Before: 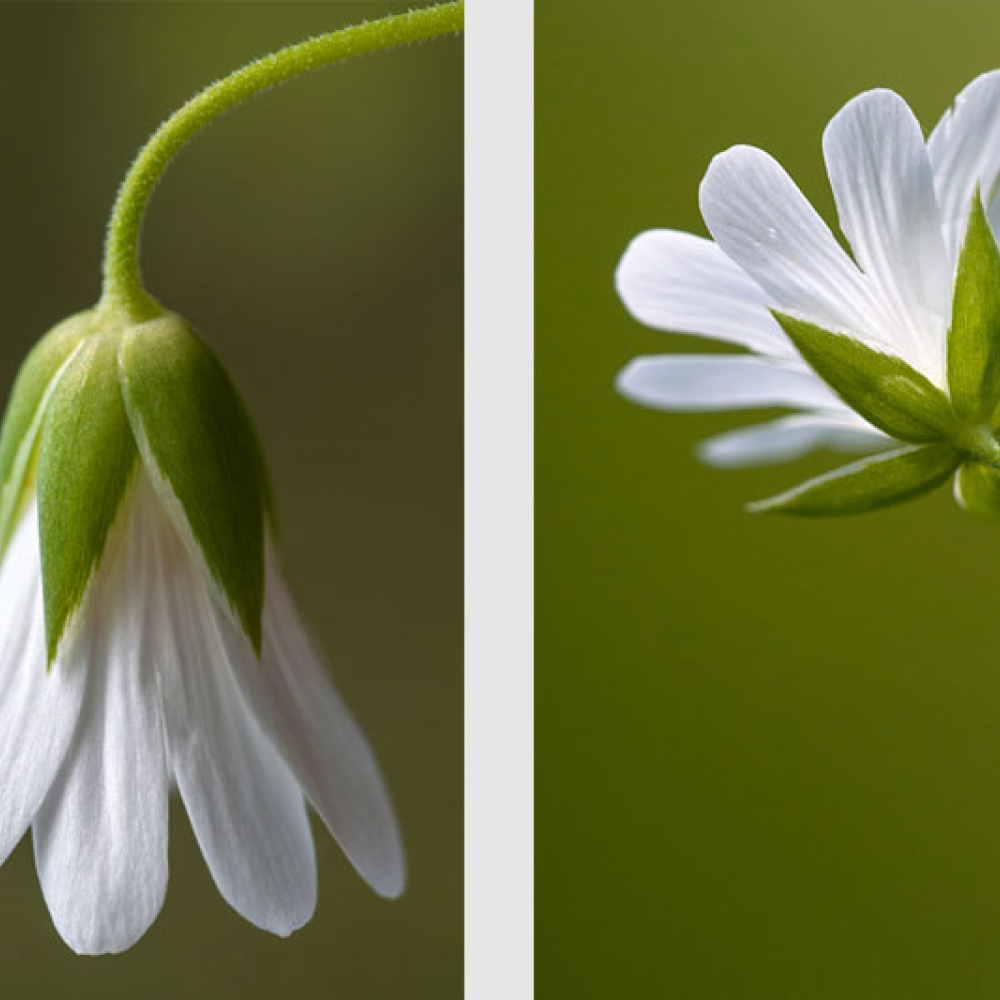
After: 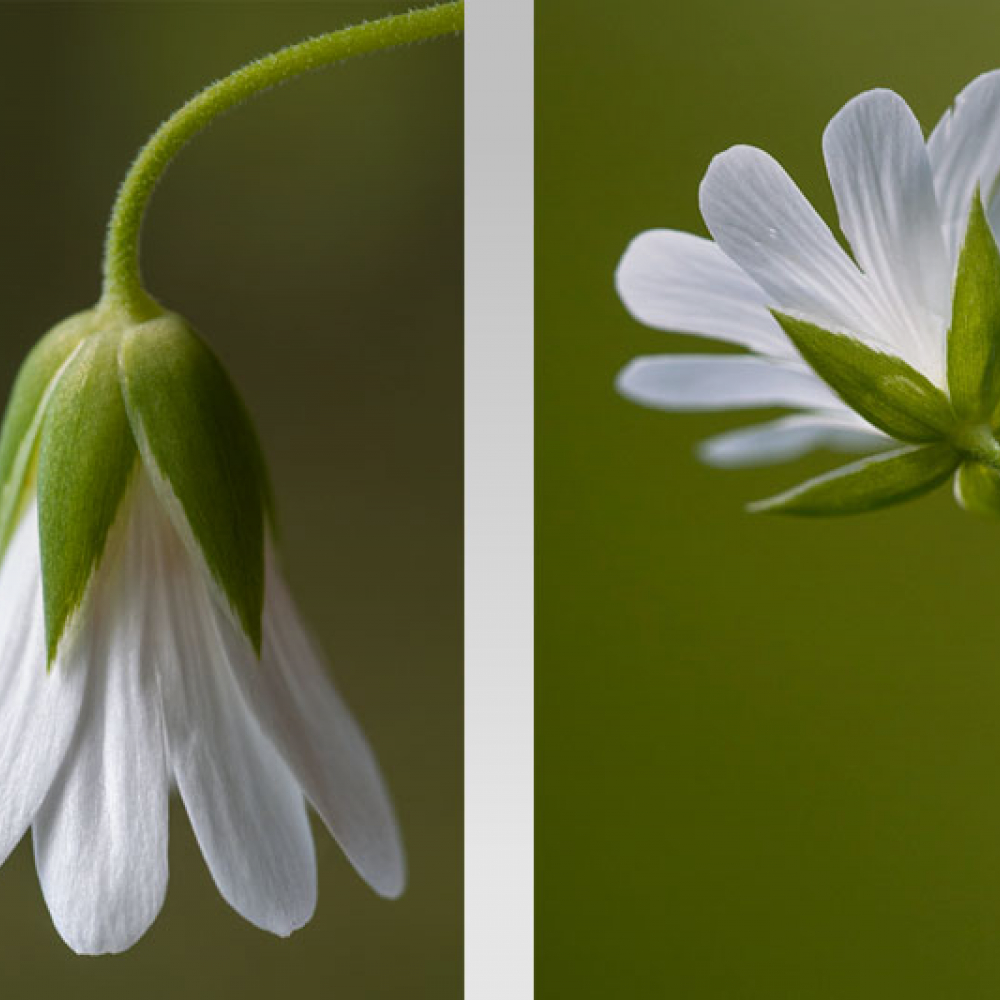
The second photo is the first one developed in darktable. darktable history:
exposure: compensate highlight preservation false
graduated density: on, module defaults
